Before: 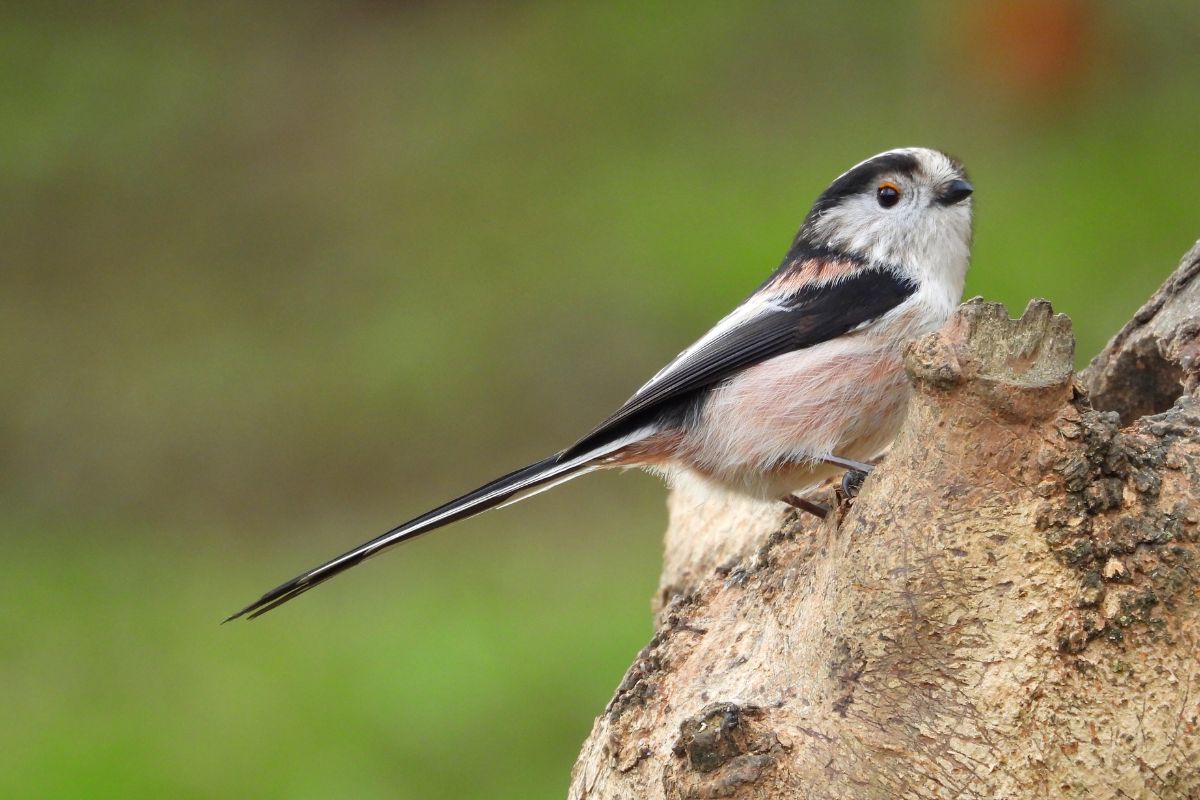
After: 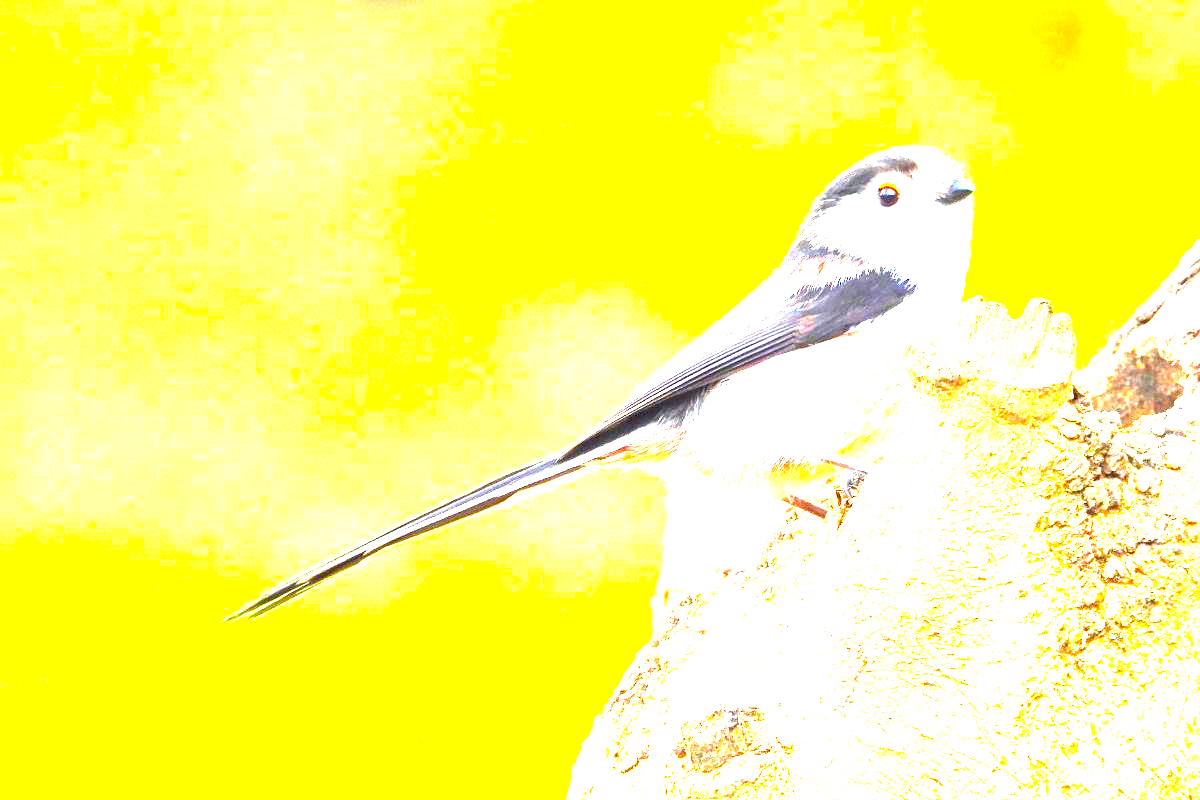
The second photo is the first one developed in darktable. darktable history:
color balance rgb: linear chroma grading › global chroma 14.577%, perceptual saturation grading › global saturation 35.235%
exposure: black level correction 0, exposure 3.953 EV
sharpen: amount 0.208
